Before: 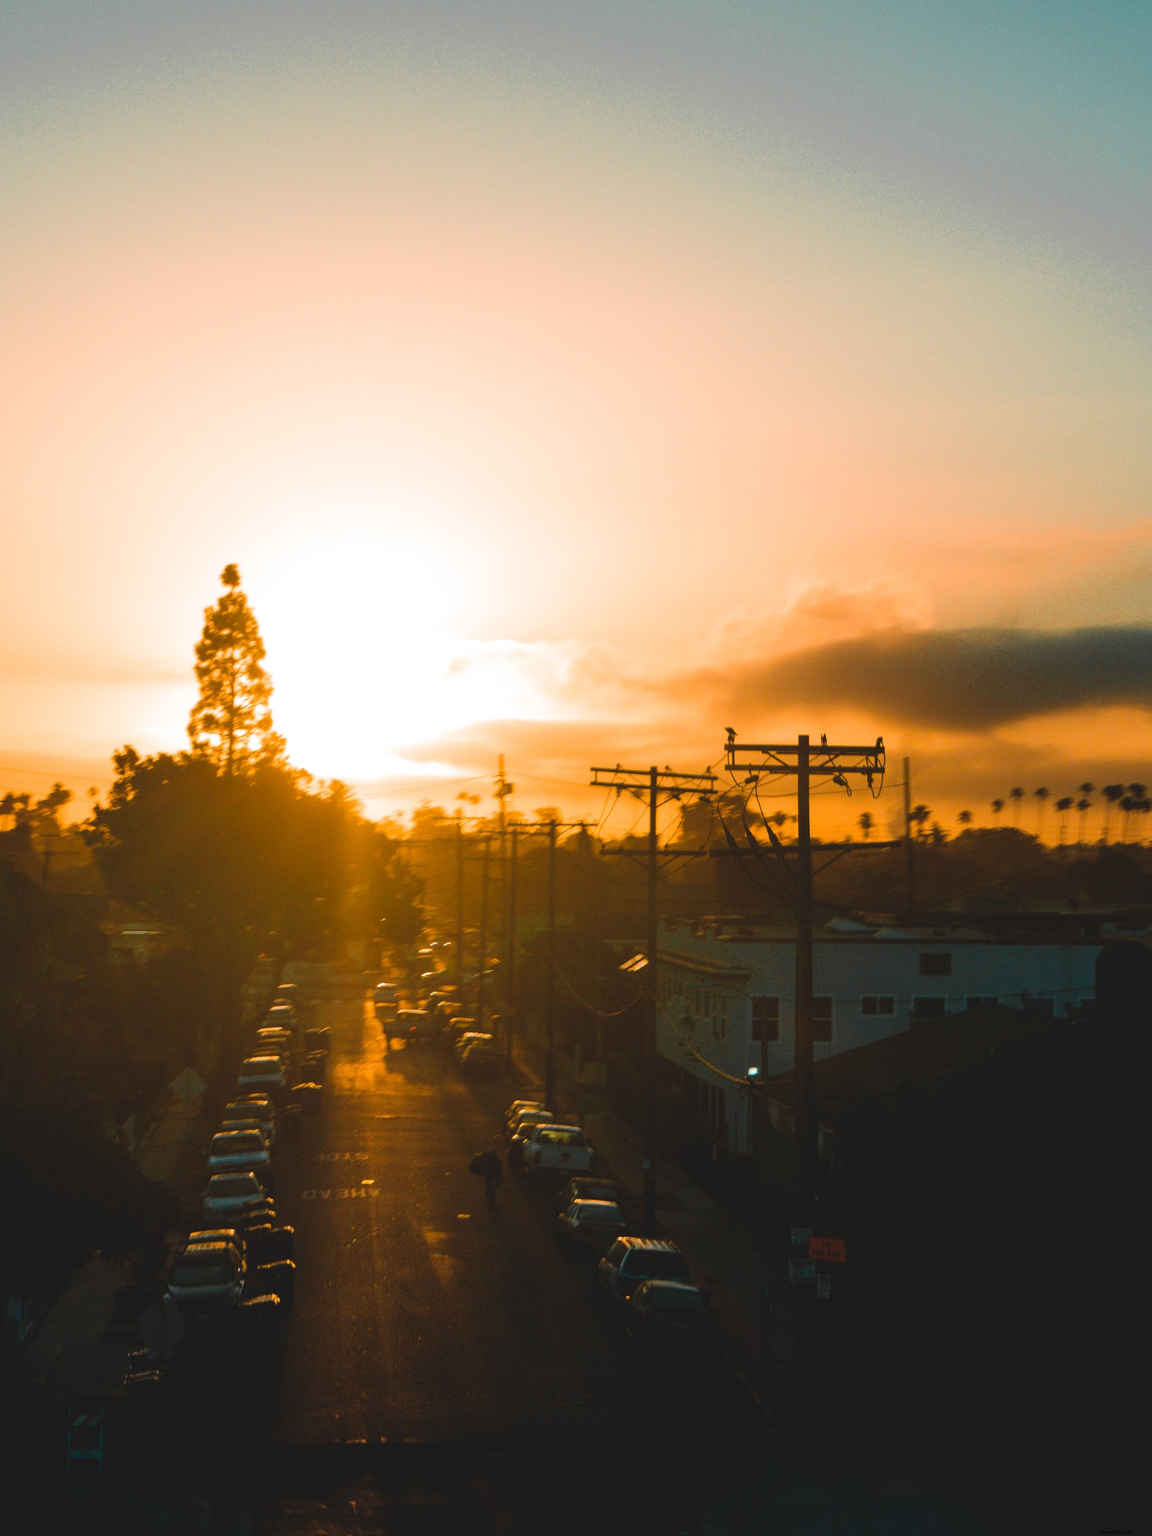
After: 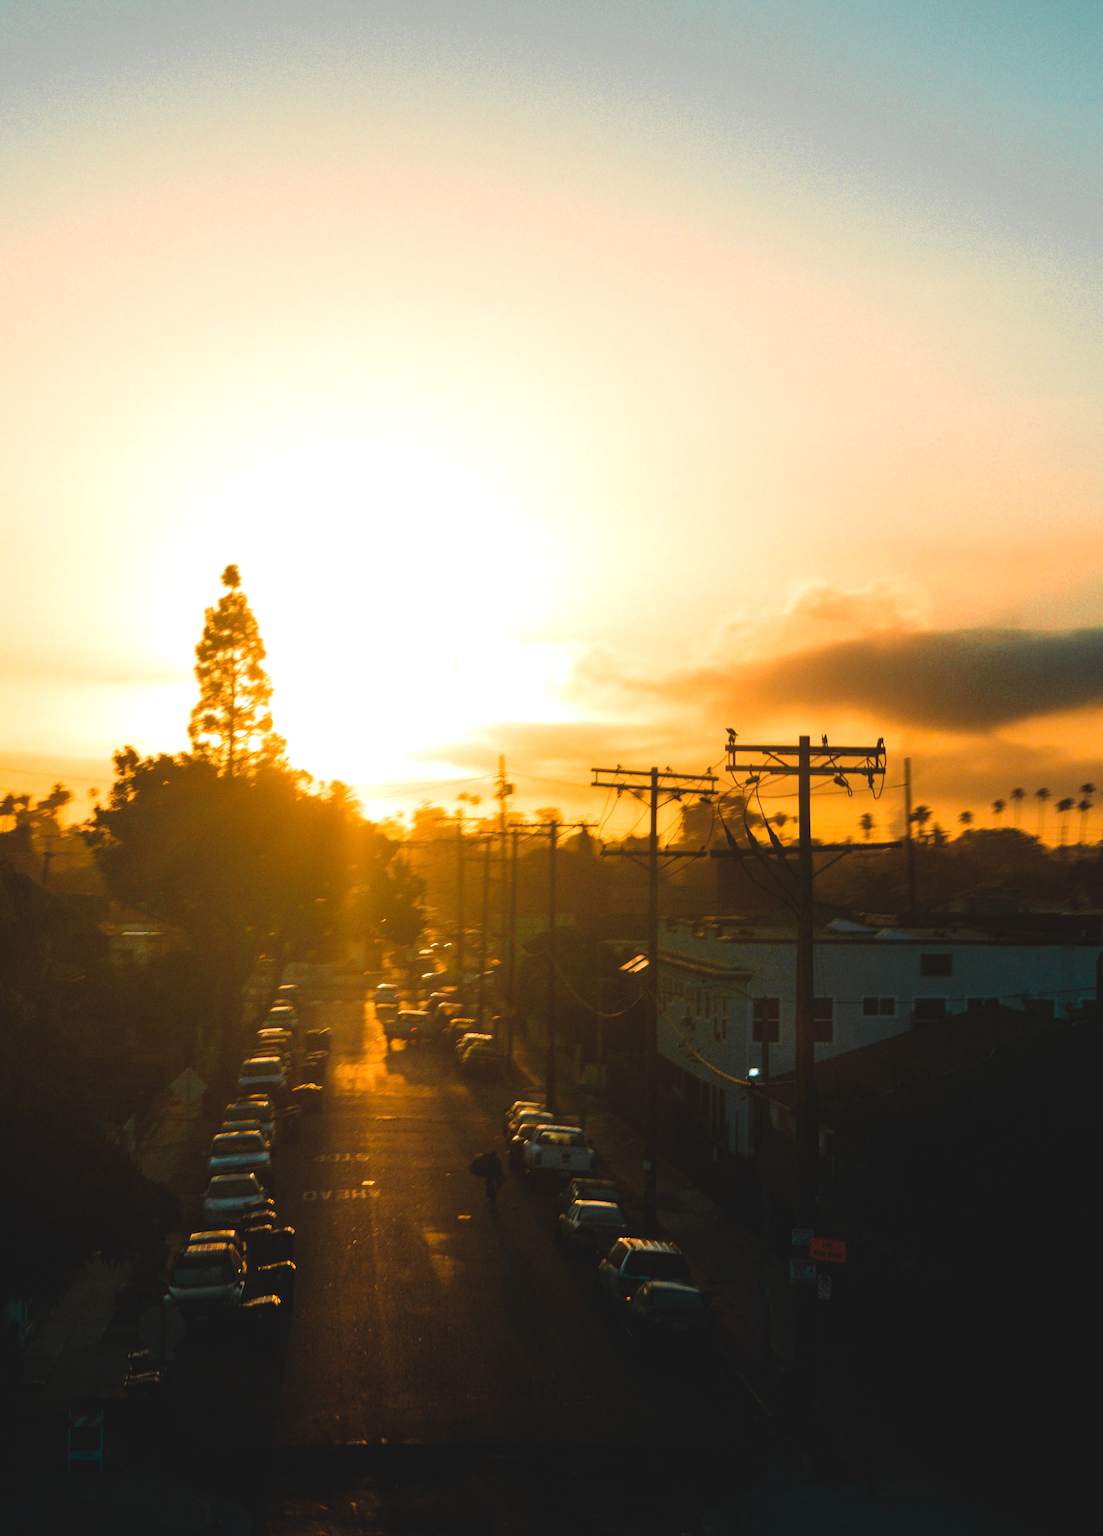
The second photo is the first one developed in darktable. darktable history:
crop: right 4.206%, bottom 0.04%
tone equalizer: -8 EV -0.442 EV, -7 EV -0.38 EV, -6 EV -0.302 EV, -5 EV -0.233 EV, -3 EV 0.209 EV, -2 EV 0.342 EV, -1 EV 0.406 EV, +0 EV 0.411 EV
